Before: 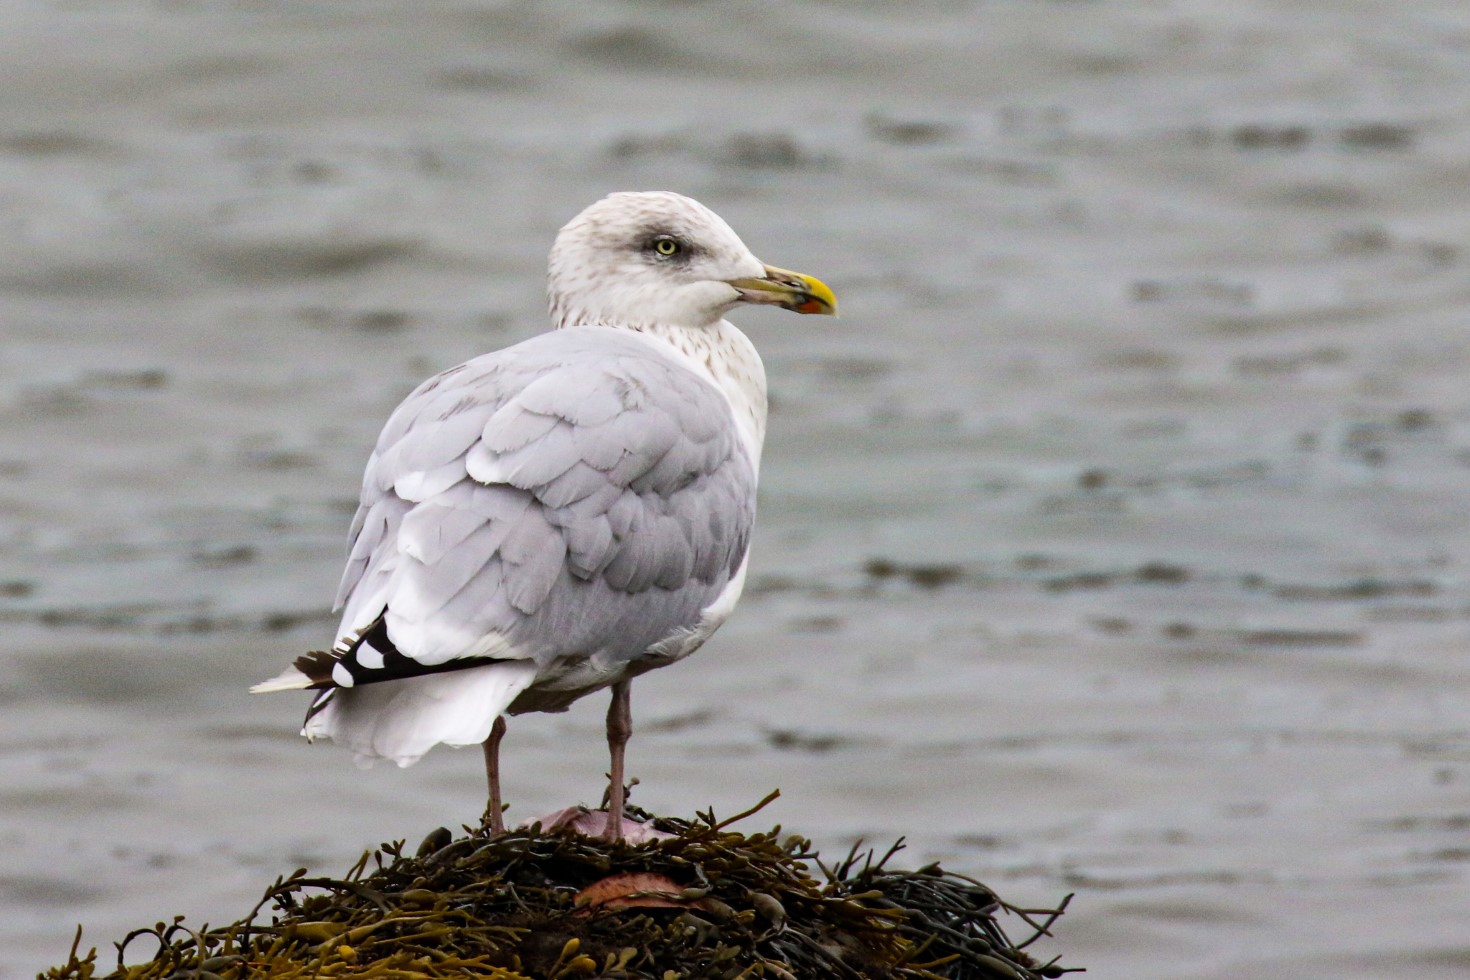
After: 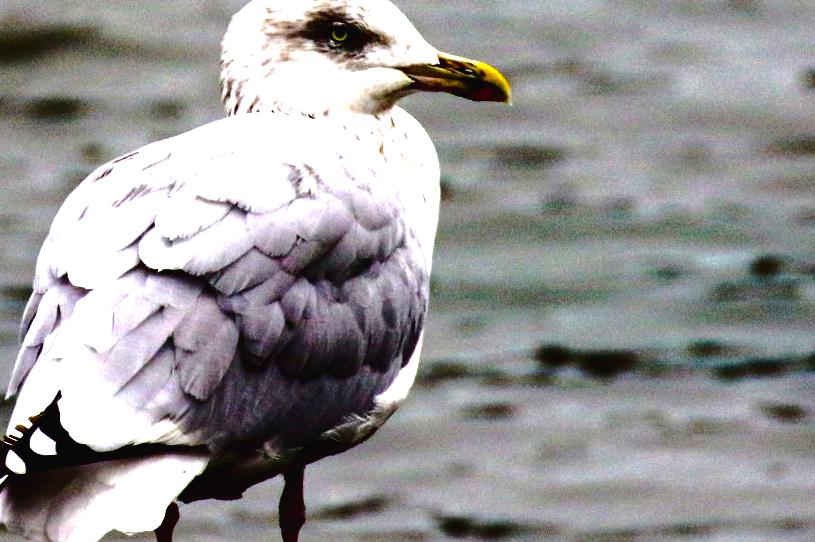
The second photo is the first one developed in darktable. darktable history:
tone equalizer: -8 EV -1.11 EV, -7 EV -1.01 EV, -6 EV -0.891 EV, -5 EV -0.581 EV, -3 EV 0.597 EV, -2 EV 0.89 EV, -1 EV 0.993 EV, +0 EV 1.08 EV, edges refinement/feathering 500, mask exposure compensation -1.57 EV, preserve details no
tone curve: curves: ch0 [(0, 0.021) (0.049, 0.044) (0.157, 0.131) (0.365, 0.359) (0.499, 0.517) (0.675, 0.667) (0.856, 0.83) (1, 0.969)]; ch1 [(0, 0) (0.302, 0.309) (0.433, 0.443) (0.472, 0.47) (0.502, 0.503) (0.527, 0.516) (0.564, 0.557) (0.614, 0.645) (0.677, 0.722) (0.859, 0.889) (1, 1)]; ch2 [(0, 0) (0.33, 0.301) (0.447, 0.44) (0.487, 0.496) (0.502, 0.501) (0.535, 0.537) (0.565, 0.558) (0.608, 0.624) (1, 1)], preserve colors none
contrast brightness saturation: brightness -0.993, saturation 0.991
crop and rotate: left 22.252%, top 21.901%, right 22.274%, bottom 22.723%
